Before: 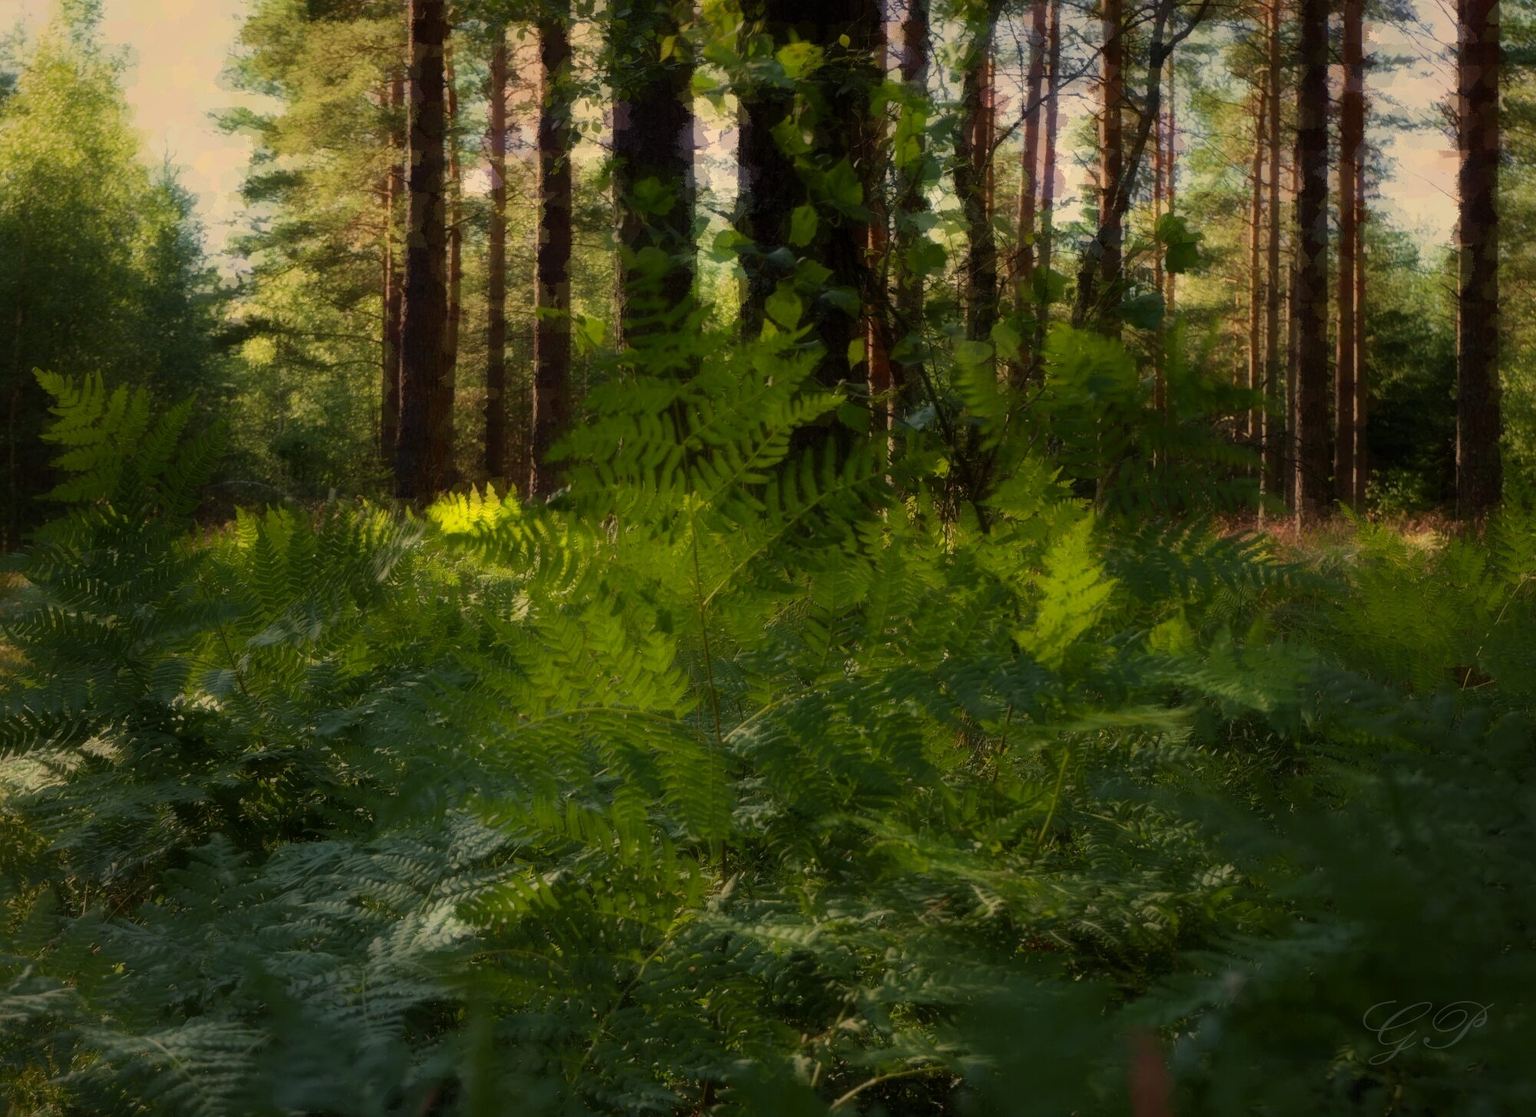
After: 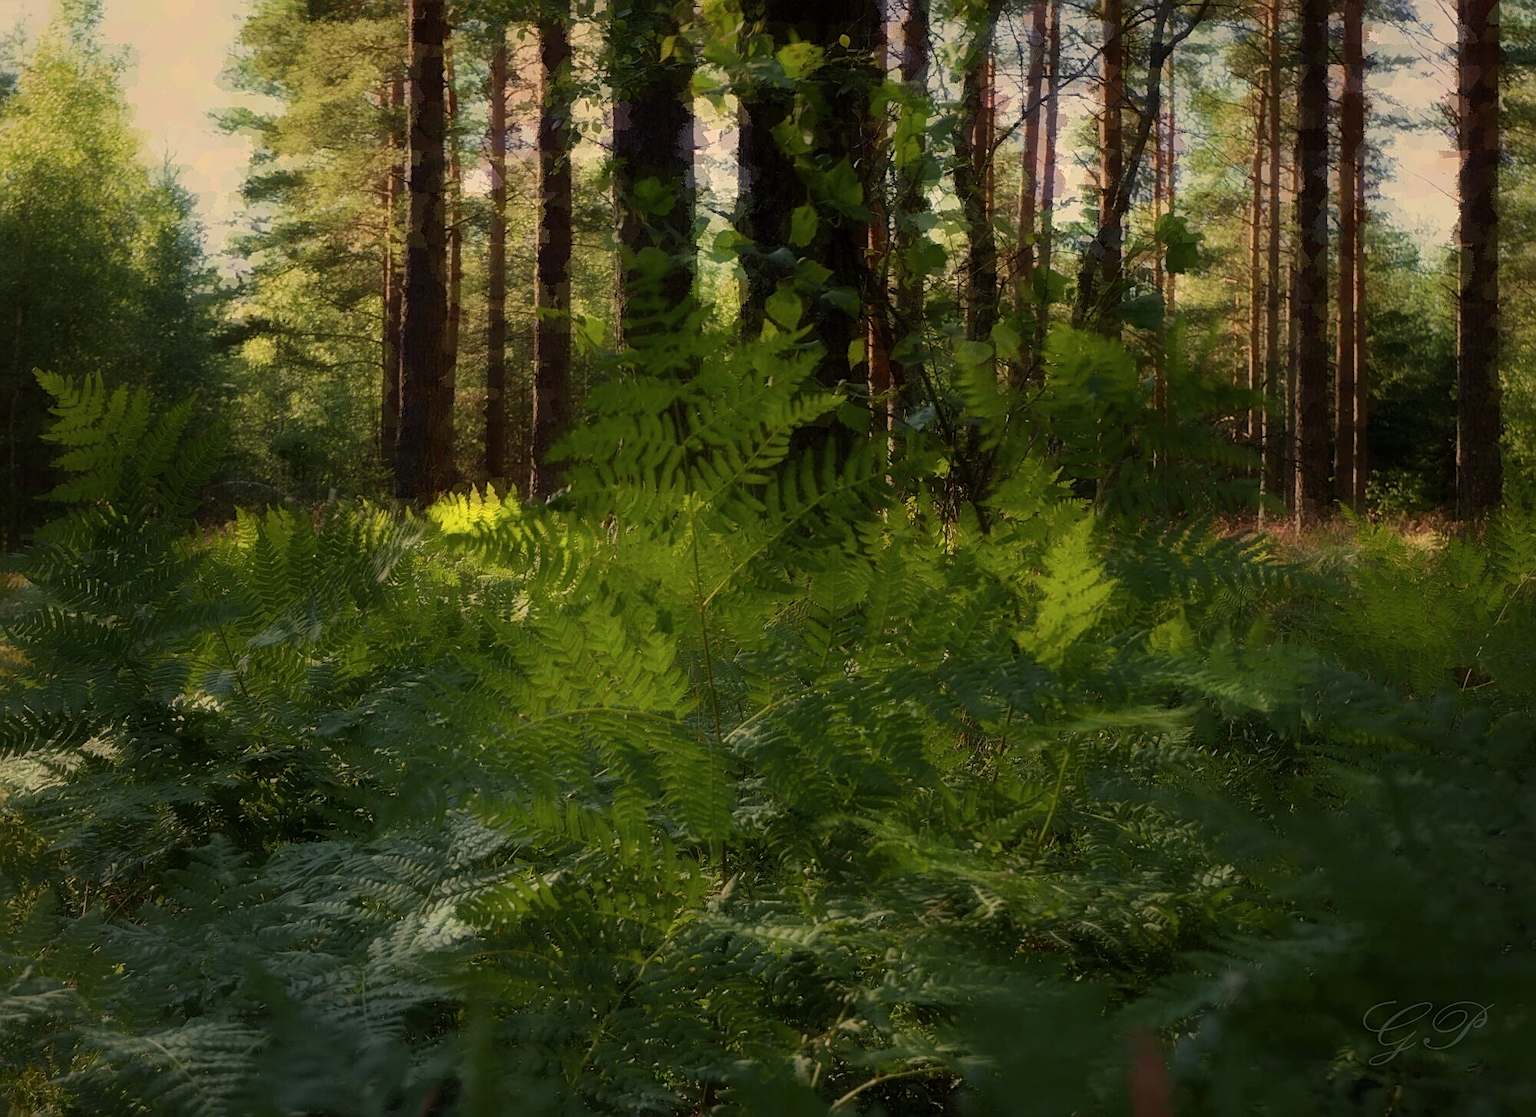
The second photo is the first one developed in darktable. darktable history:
sharpen: on, module defaults
contrast brightness saturation: saturation -0.062
